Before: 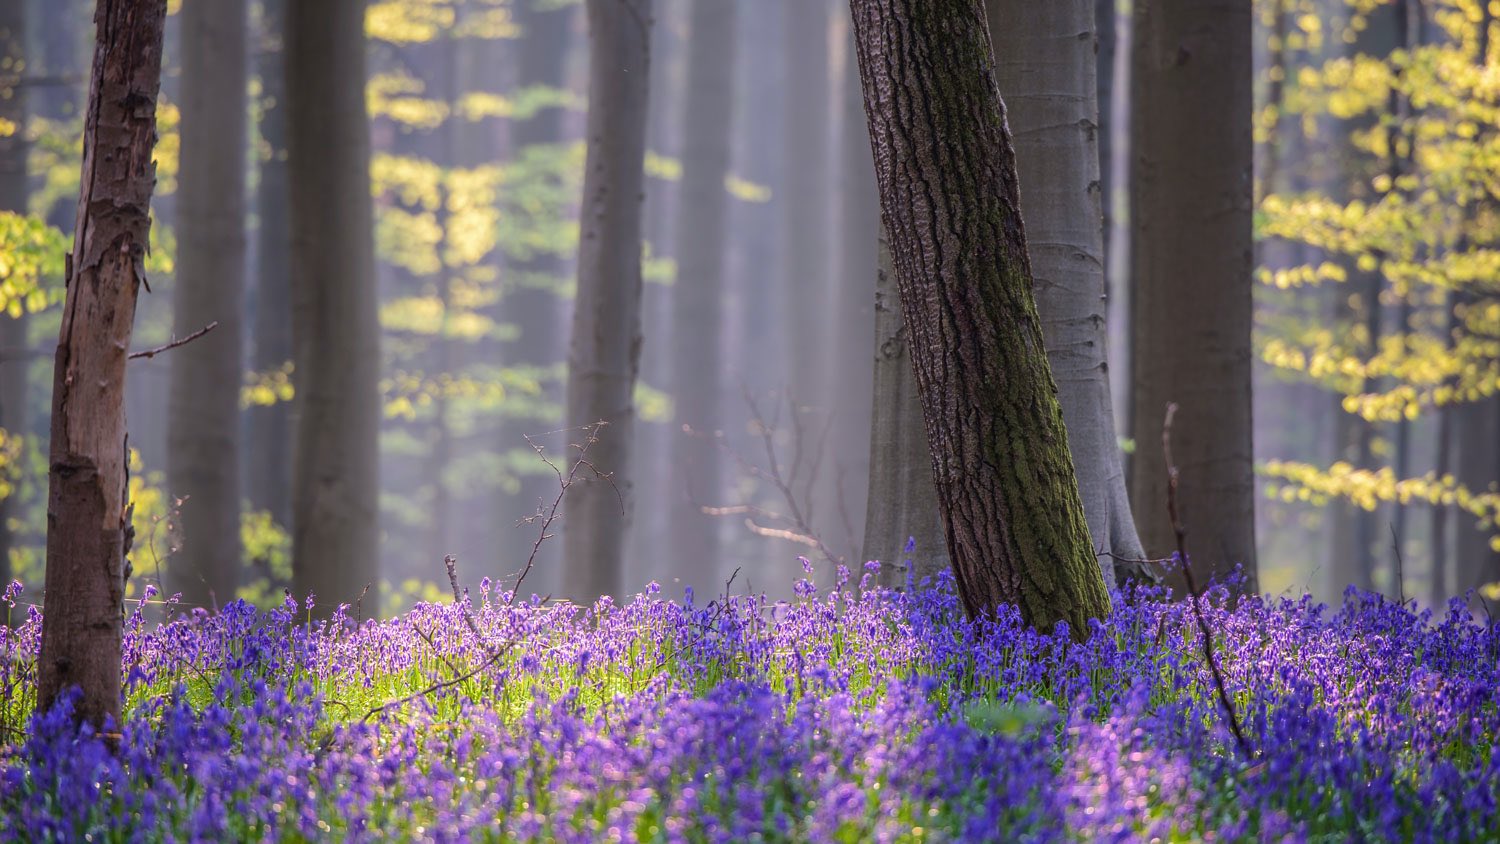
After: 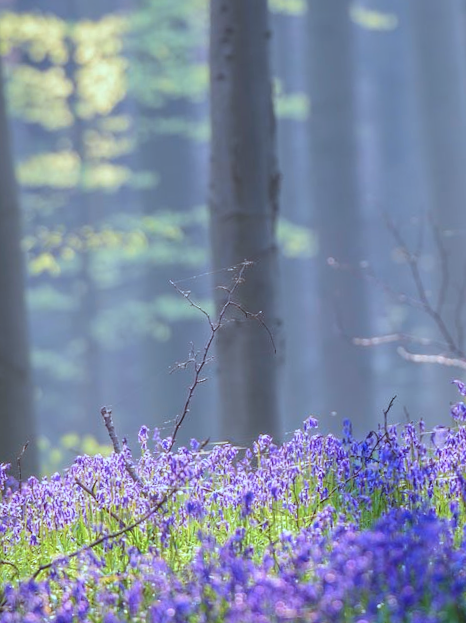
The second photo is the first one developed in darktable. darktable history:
color correction: highlights a* -9.73, highlights b* -21.22
rotate and perspective: rotation -4.57°, crop left 0.054, crop right 0.944, crop top 0.087, crop bottom 0.914
crop and rotate: left 21.77%, top 18.528%, right 44.676%, bottom 2.997%
shadows and highlights: shadows 25, highlights -25
